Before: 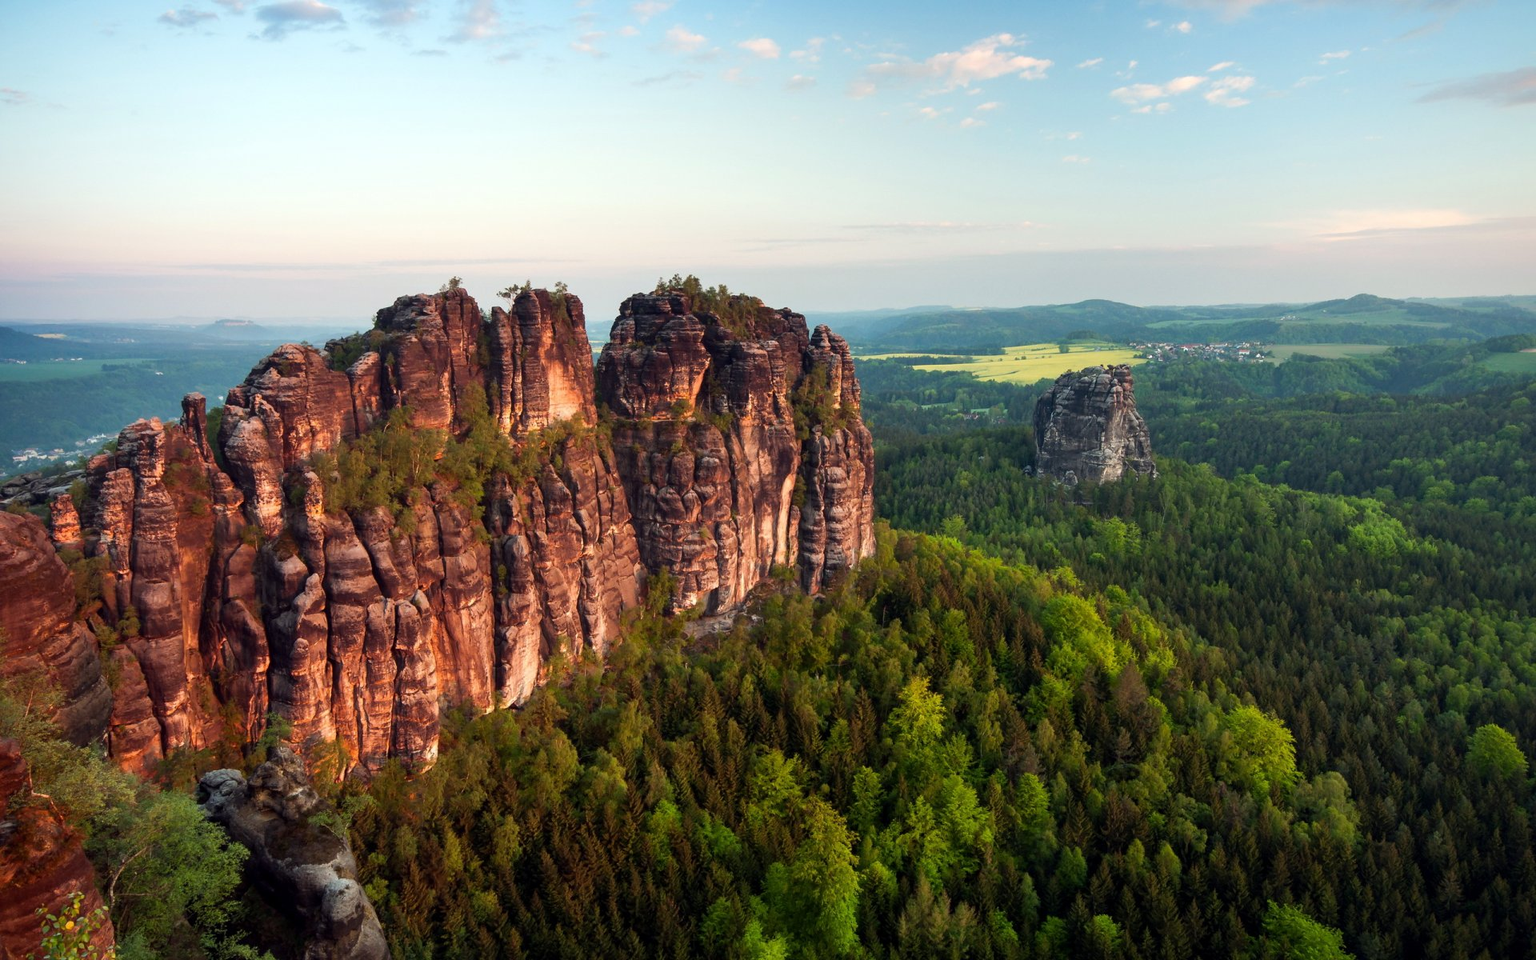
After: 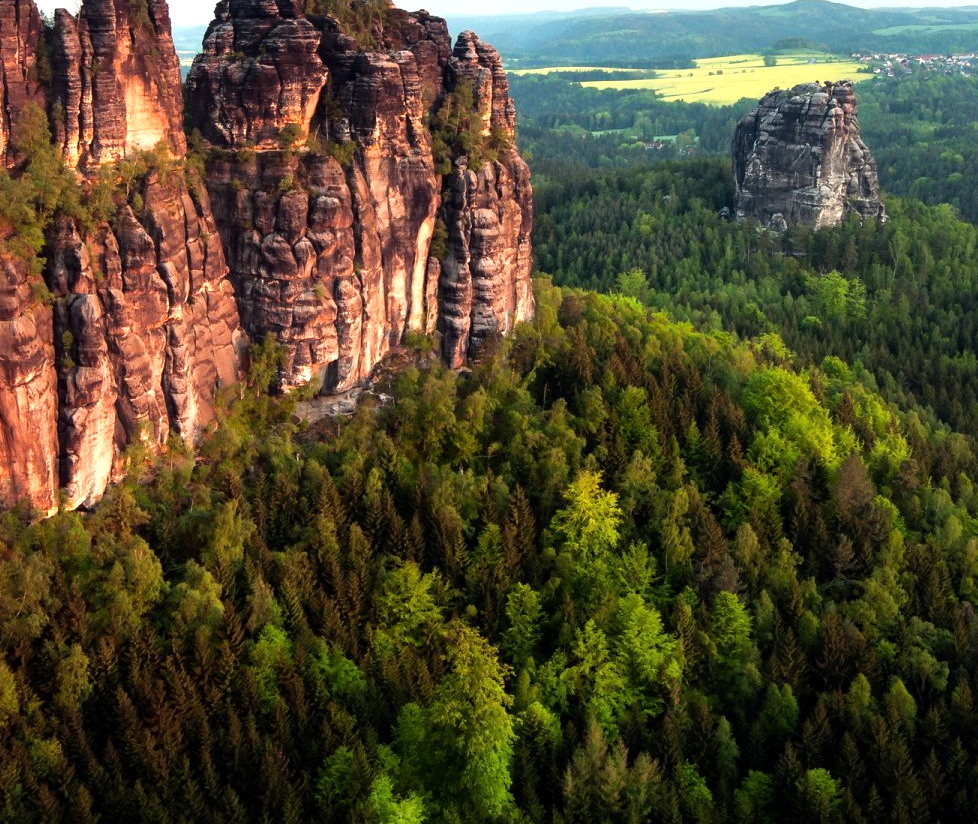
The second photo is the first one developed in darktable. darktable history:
tone equalizer: -8 EV -0.756 EV, -7 EV -0.687 EV, -6 EV -0.591 EV, -5 EV -0.408 EV, -3 EV 0.383 EV, -2 EV 0.6 EV, -1 EV 0.675 EV, +0 EV 0.731 EV
crop and rotate: left 29.217%, top 31.295%, right 19.836%
